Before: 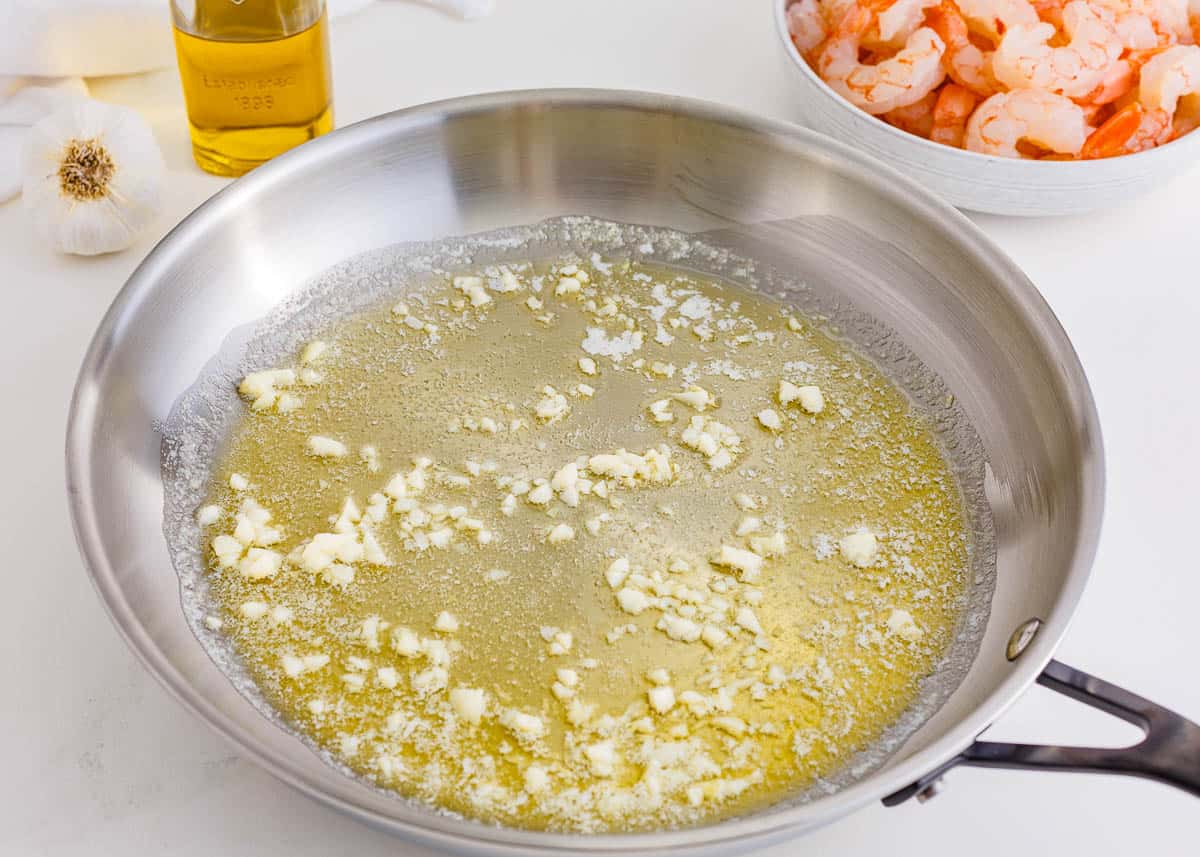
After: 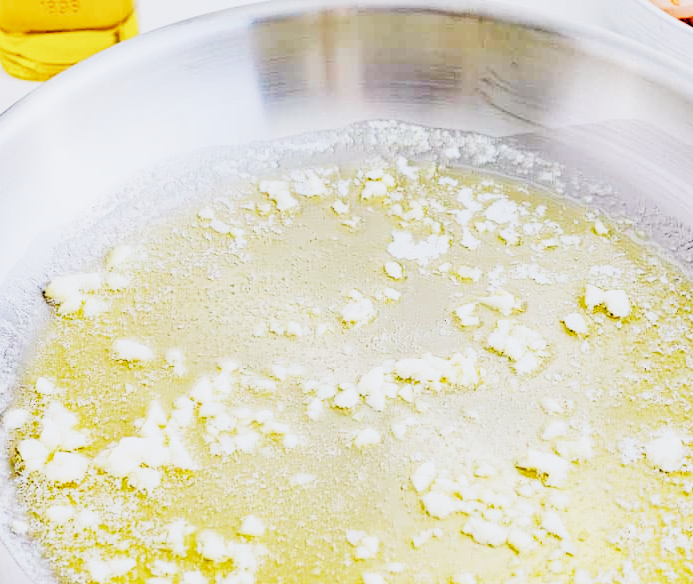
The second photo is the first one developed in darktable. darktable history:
white balance: red 0.976, blue 1.04
color balance rgb: shadows lift › hue 87.51°, highlights gain › chroma 1.35%, highlights gain › hue 55.1°, global offset › chroma 0.13%, global offset › hue 253.66°, perceptual saturation grading › global saturation 16.38%
rgb levels: levels [[0.027, 0.429, 0.996], [0, 0.5, 1], [0, 0.5, 1]]
crop: left 16.202%, top 11.208%, right 26.045%, bottom 20.557%
sigmoid: contrast 1.8, skew -0.2, preserve hue 0%, red attenuation 0.1, red rotation 0.035, green attenuation 0.1, green rotation -0.017, blue attenuation 0.15, blue rotation -0.052, base primaries Rec2020
color calibration: x 0.367, y 0.376, temperature 4372.25 K
tone equalizer: -8 EV -1.08 EV, -7 EV -1.01 EV, -6 EV -0.867 EV, -5 EV -0.578 EV, -3 EV 0.578 EV, -2 EV 0.867 EV, -1 EV 1.01 EV, +0 EV 1.08 EV, edges refinement/feathering 500, mask exposure compensation -1.57 EV, preserve details no
